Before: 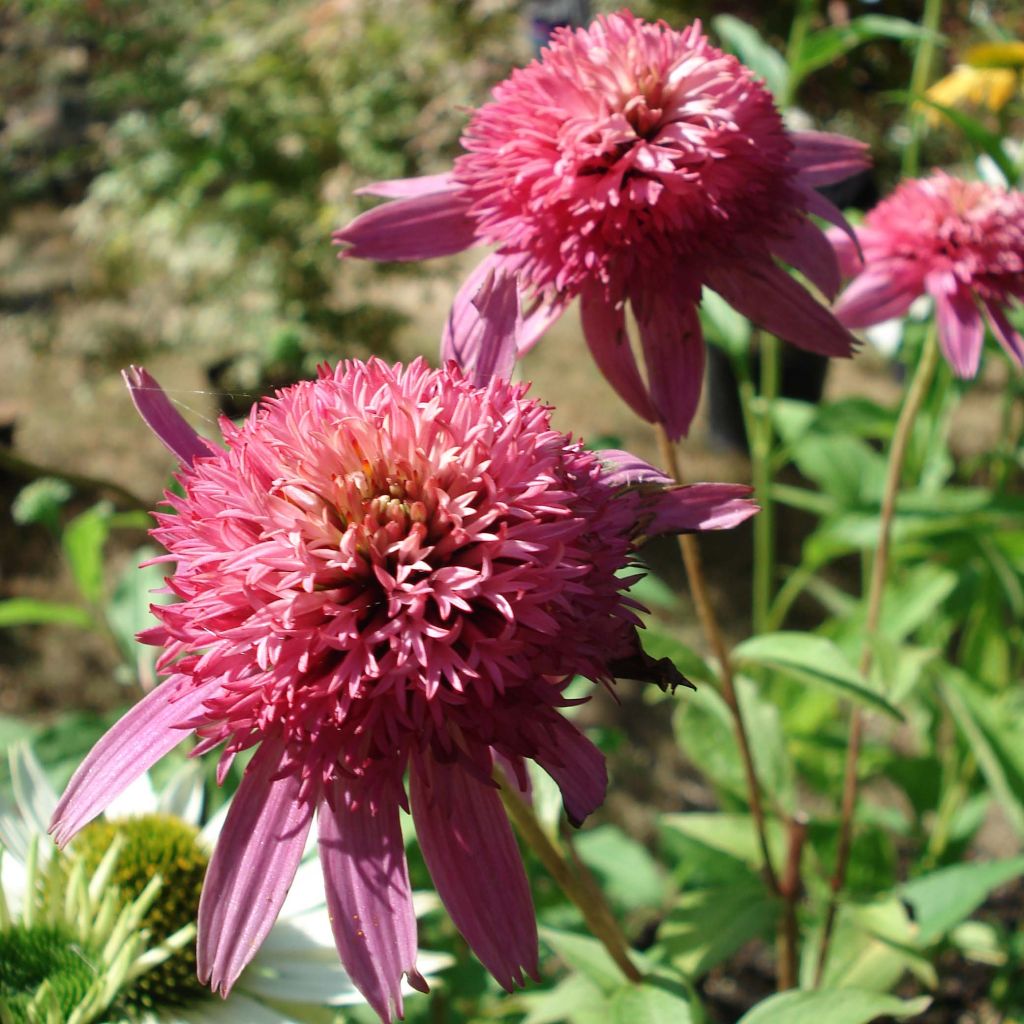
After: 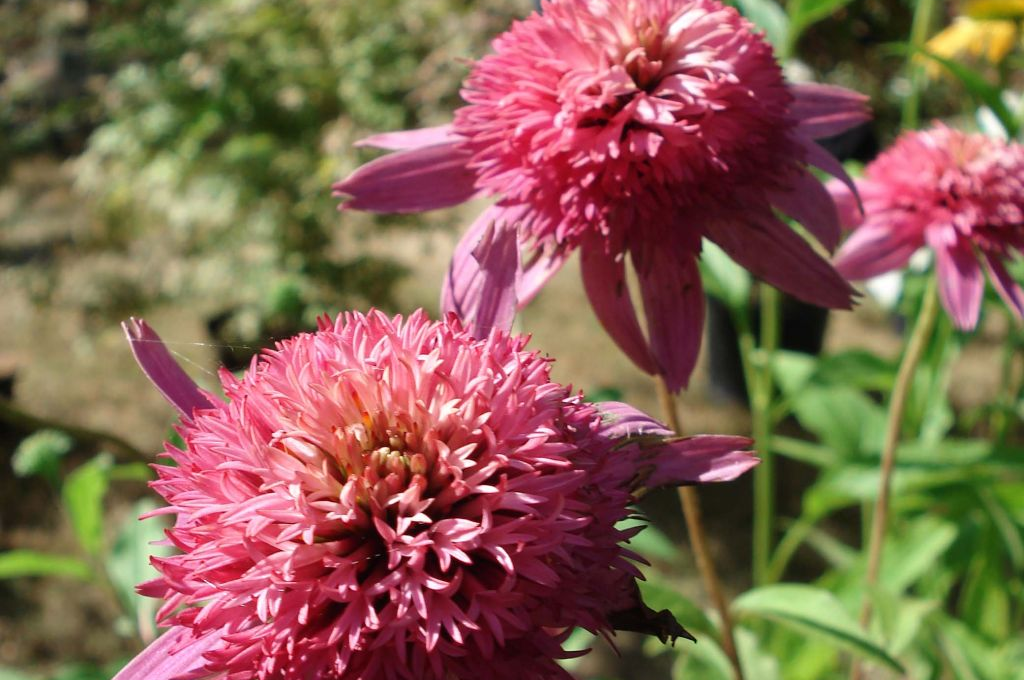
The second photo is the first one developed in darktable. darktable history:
crop and rotate: top 4.771%, bottom 28.756%
